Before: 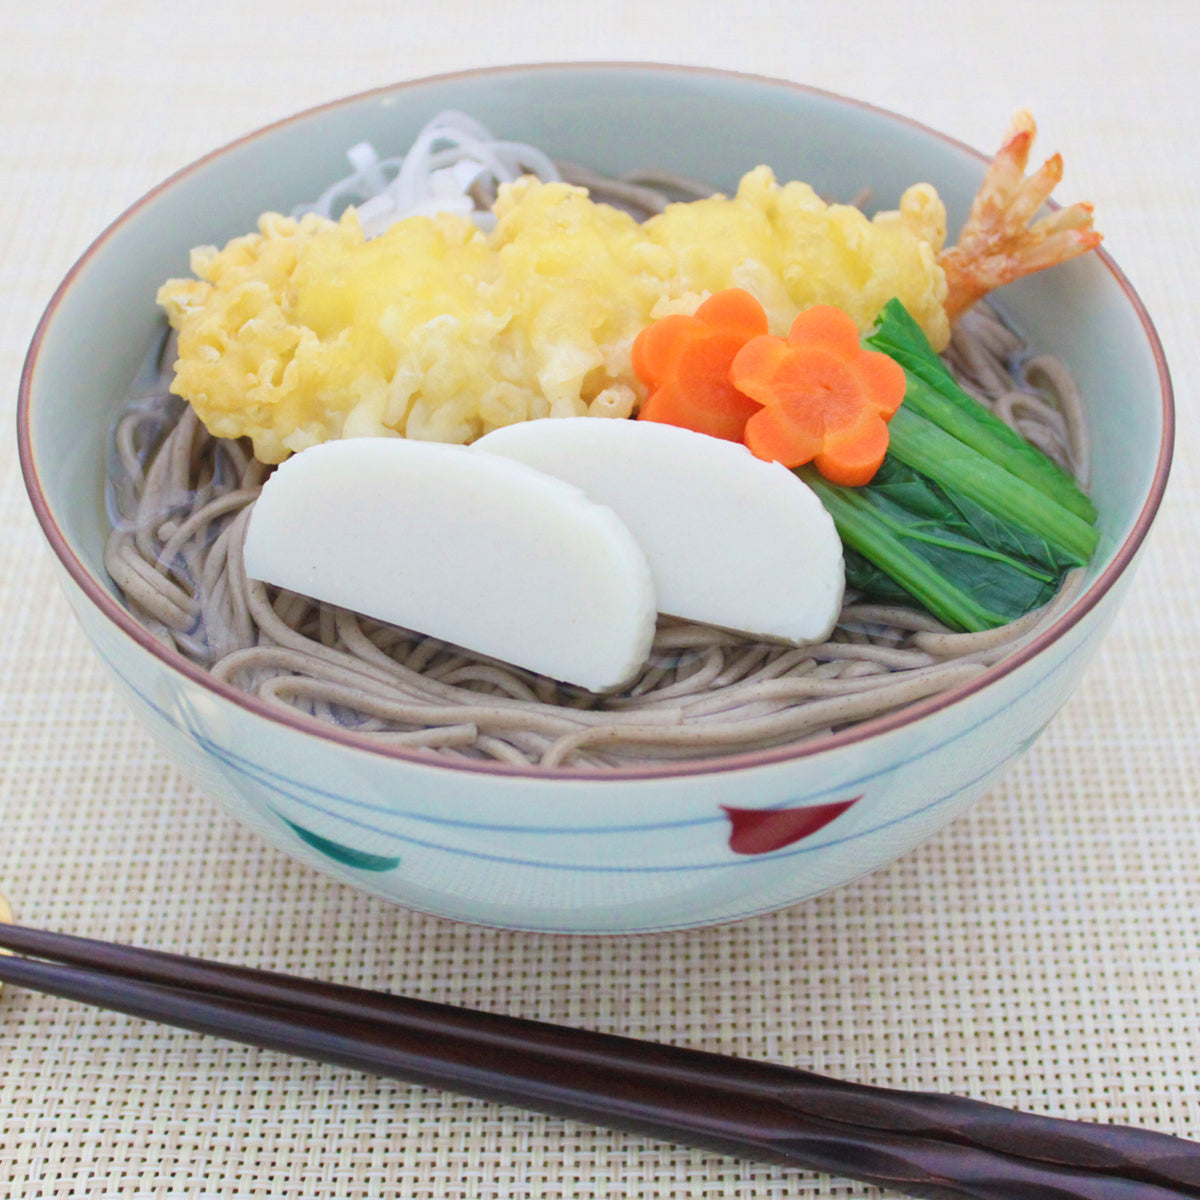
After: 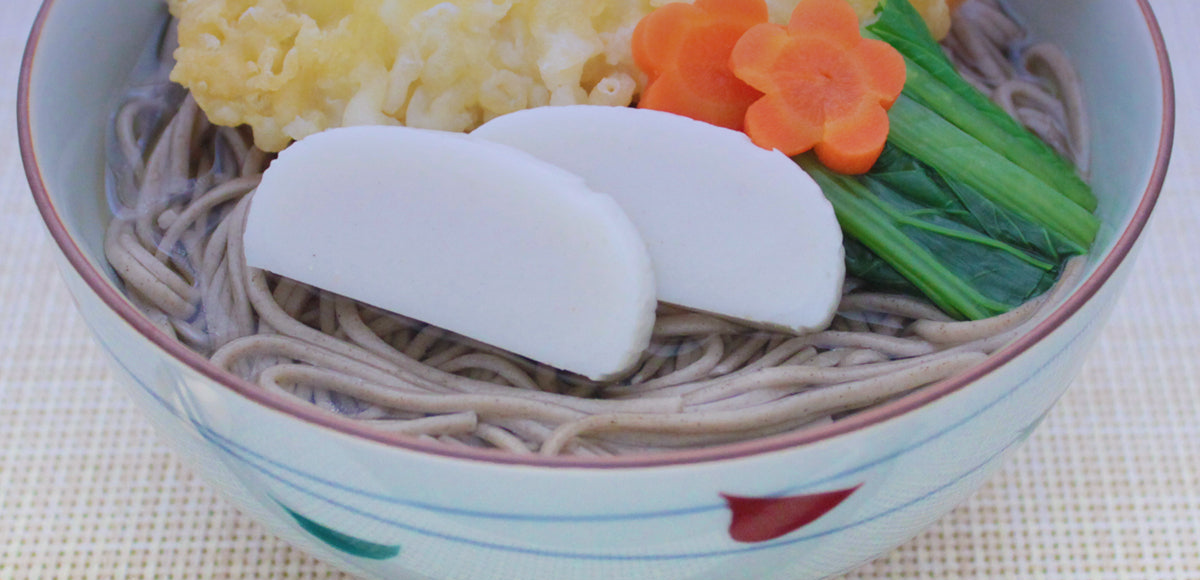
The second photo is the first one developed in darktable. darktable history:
crop and rotate: top 26.056%, bottom 25.543%
graduated density: hue 238.83°, saturation 50%
